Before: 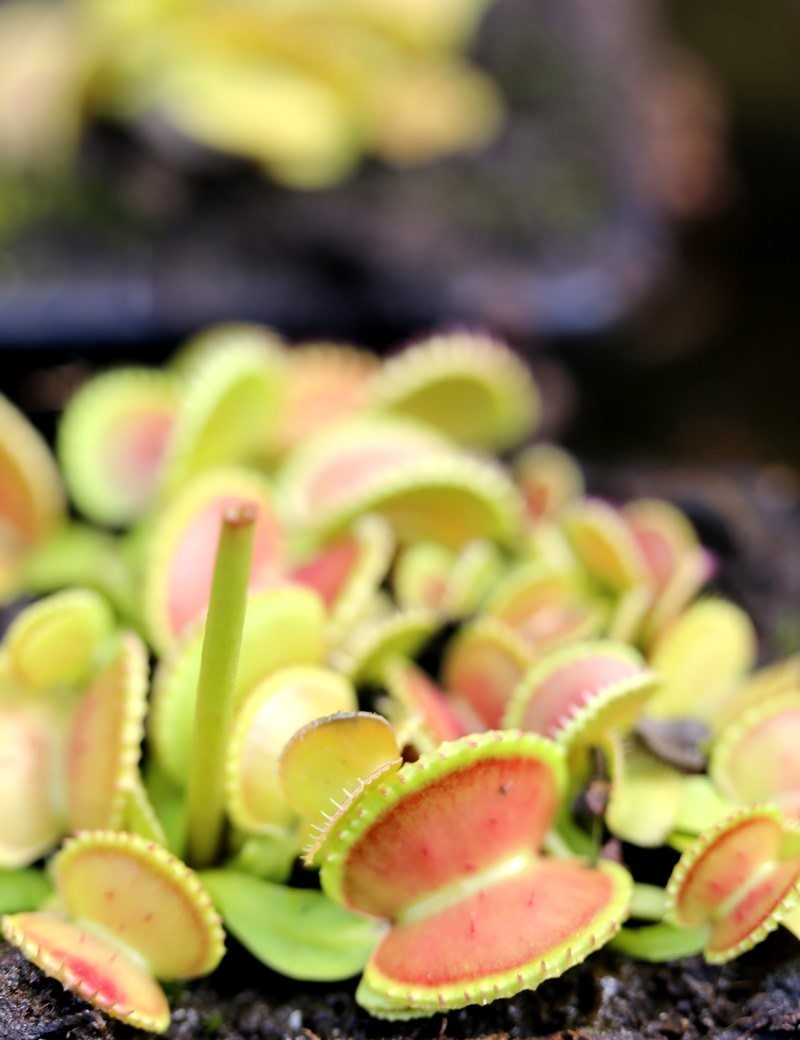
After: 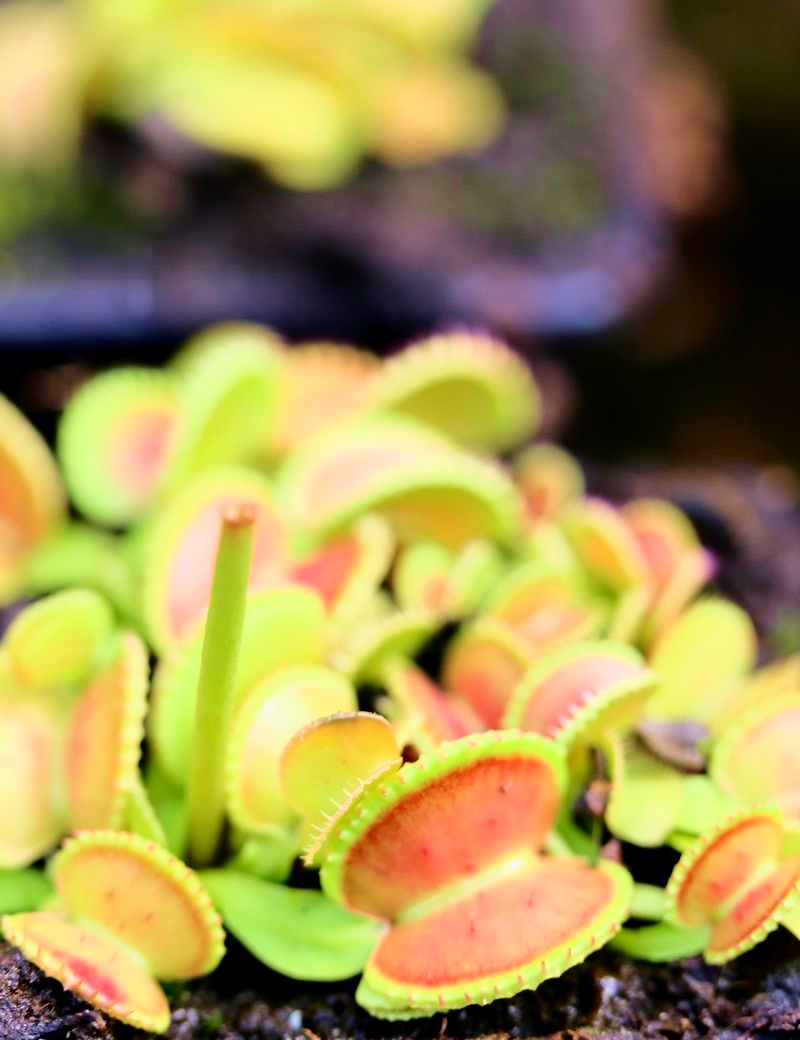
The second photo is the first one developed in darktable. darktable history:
velvia: on, module defaults
tone curve: curves: ch0 [(0, 0) (0.091, 0.077) (0.389, 0.458) (0.745, 0.82) (0.844, 0.908) (0.909, 0.942) (1, 0.973)]; ch1 [(0, 0) (0.437, 0.404) (0.5, 0.5) (0.529, 0.55) (0.58, 0.6) (0.616, 0.649) (1, 1)]; ch2 [(0, 0) (0.442, 0.415) (0.5, 0.5) (0.535, 0.557) (0.585, 0.62) (1, 1)], color space Lab, independent channels, preserve colors none
